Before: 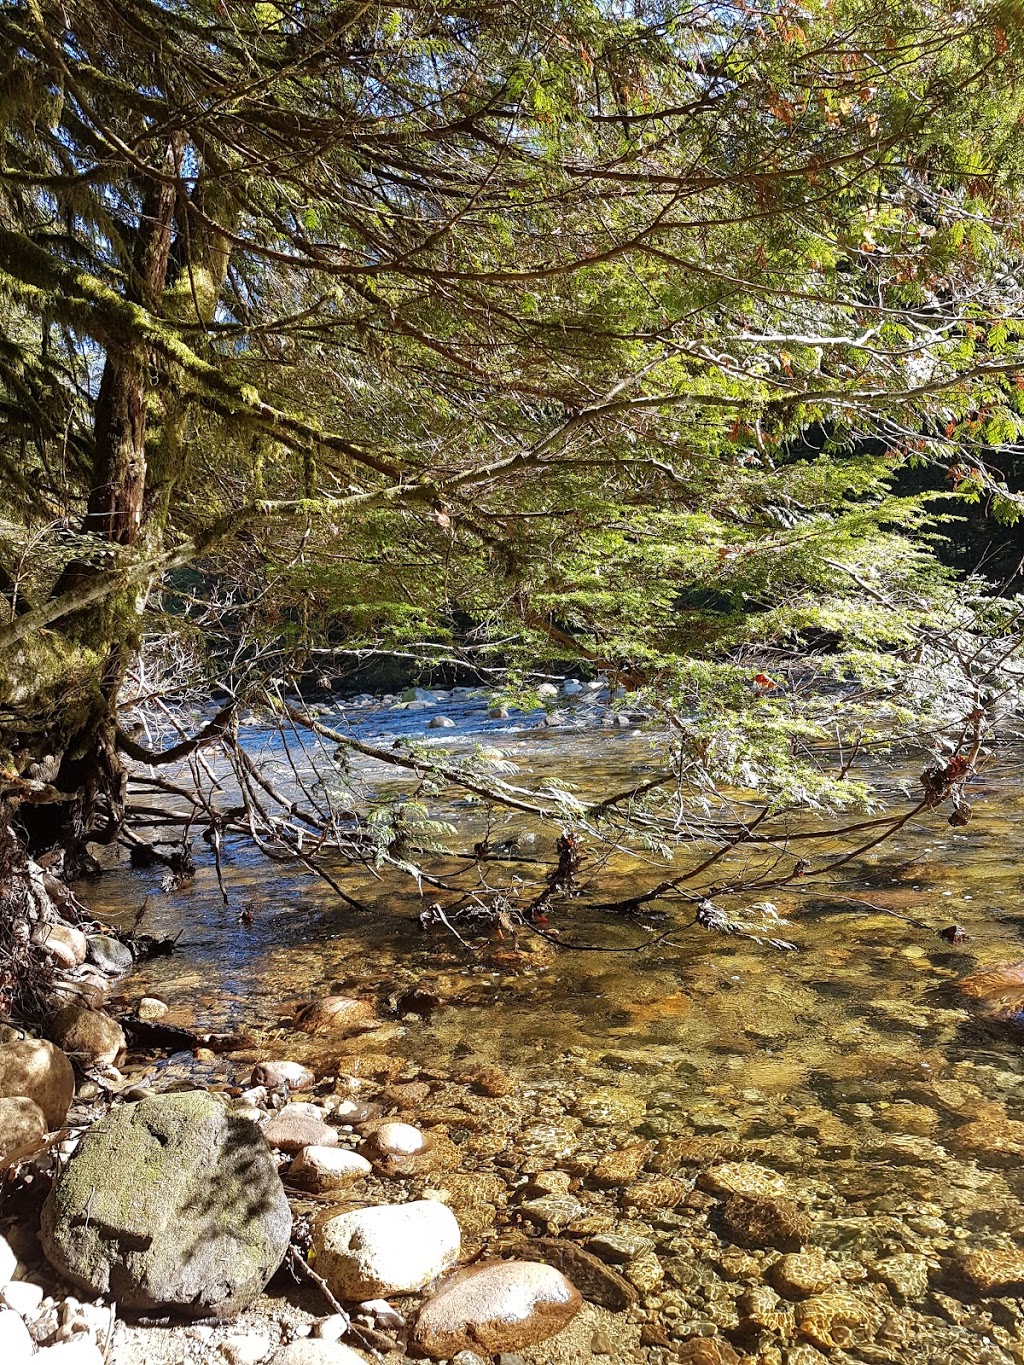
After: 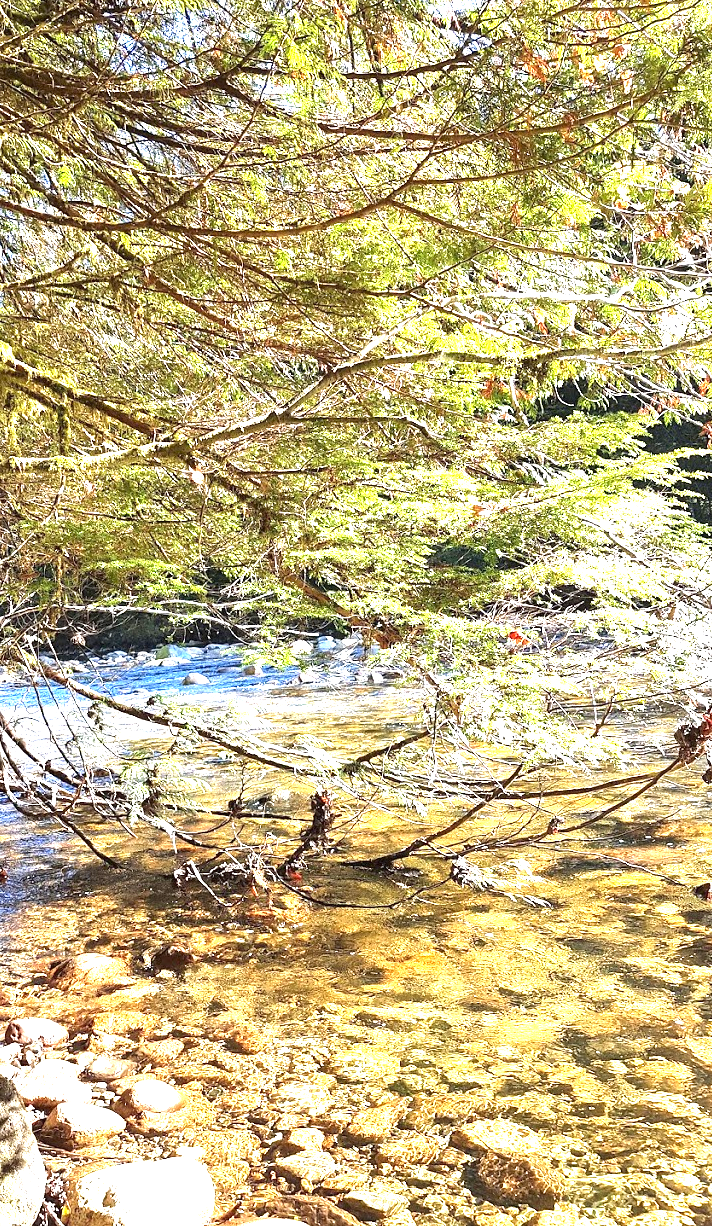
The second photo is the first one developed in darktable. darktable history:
crop and rotate: left 24.05%, top 3.172%, right 6.347%, bottom 6.992%
levels: white 99.95%, levels [0, 0.474, 0.947]
exposure: black level correction 0, exposure 1.746 EV, compensate exposure bias true, compensate highlight preservation false
